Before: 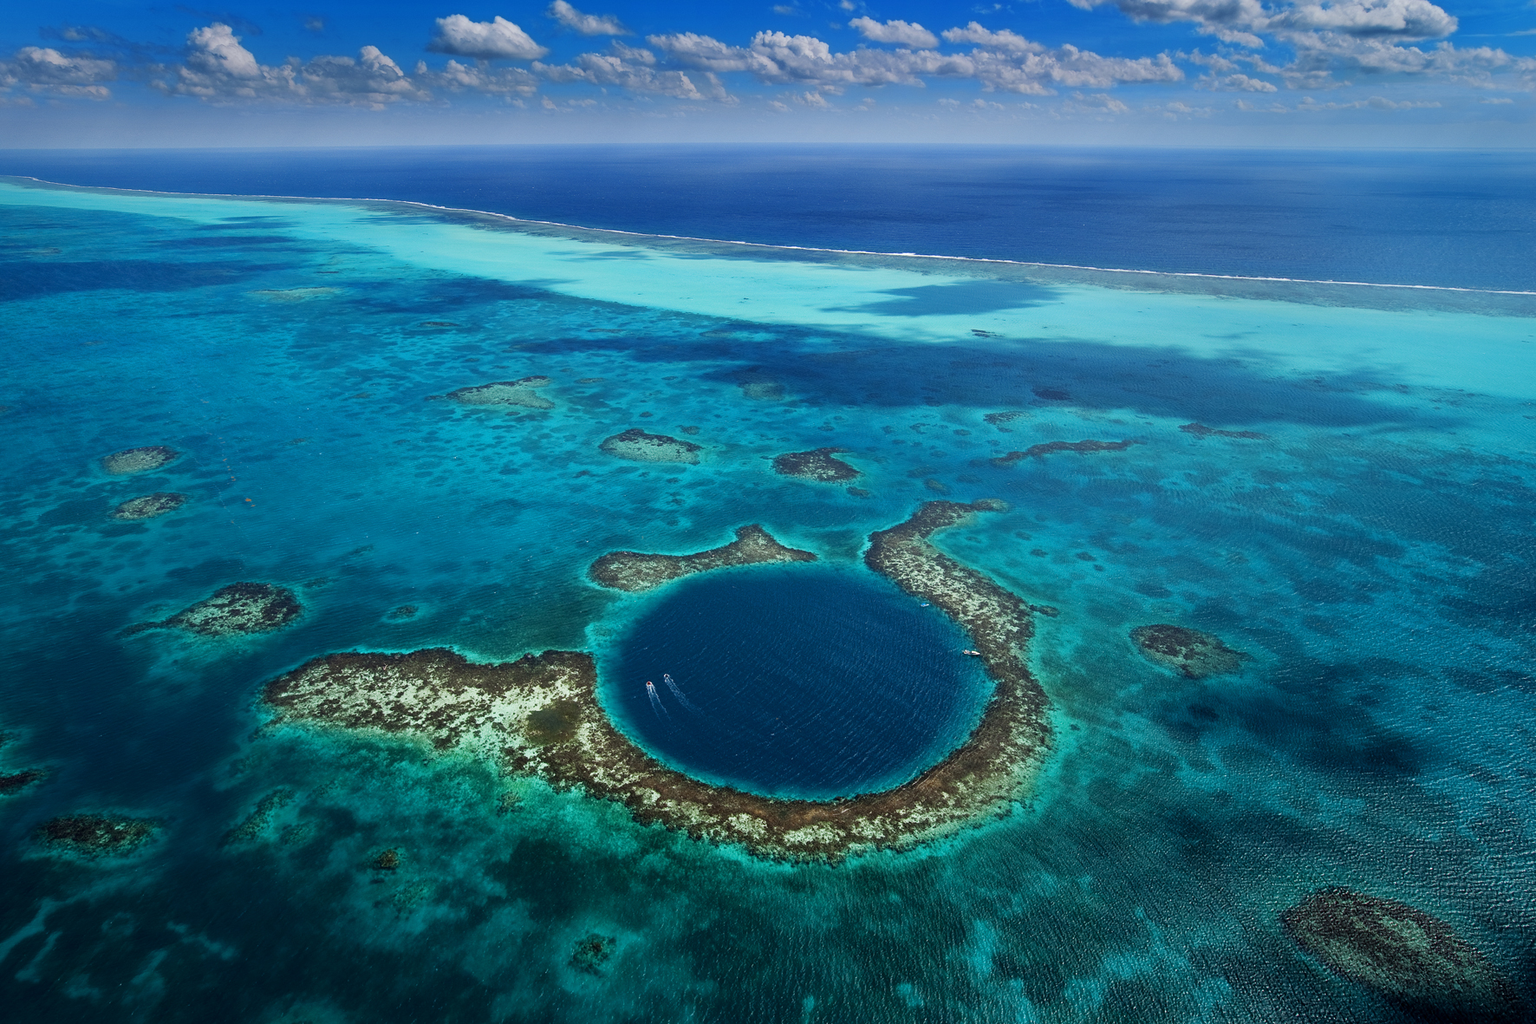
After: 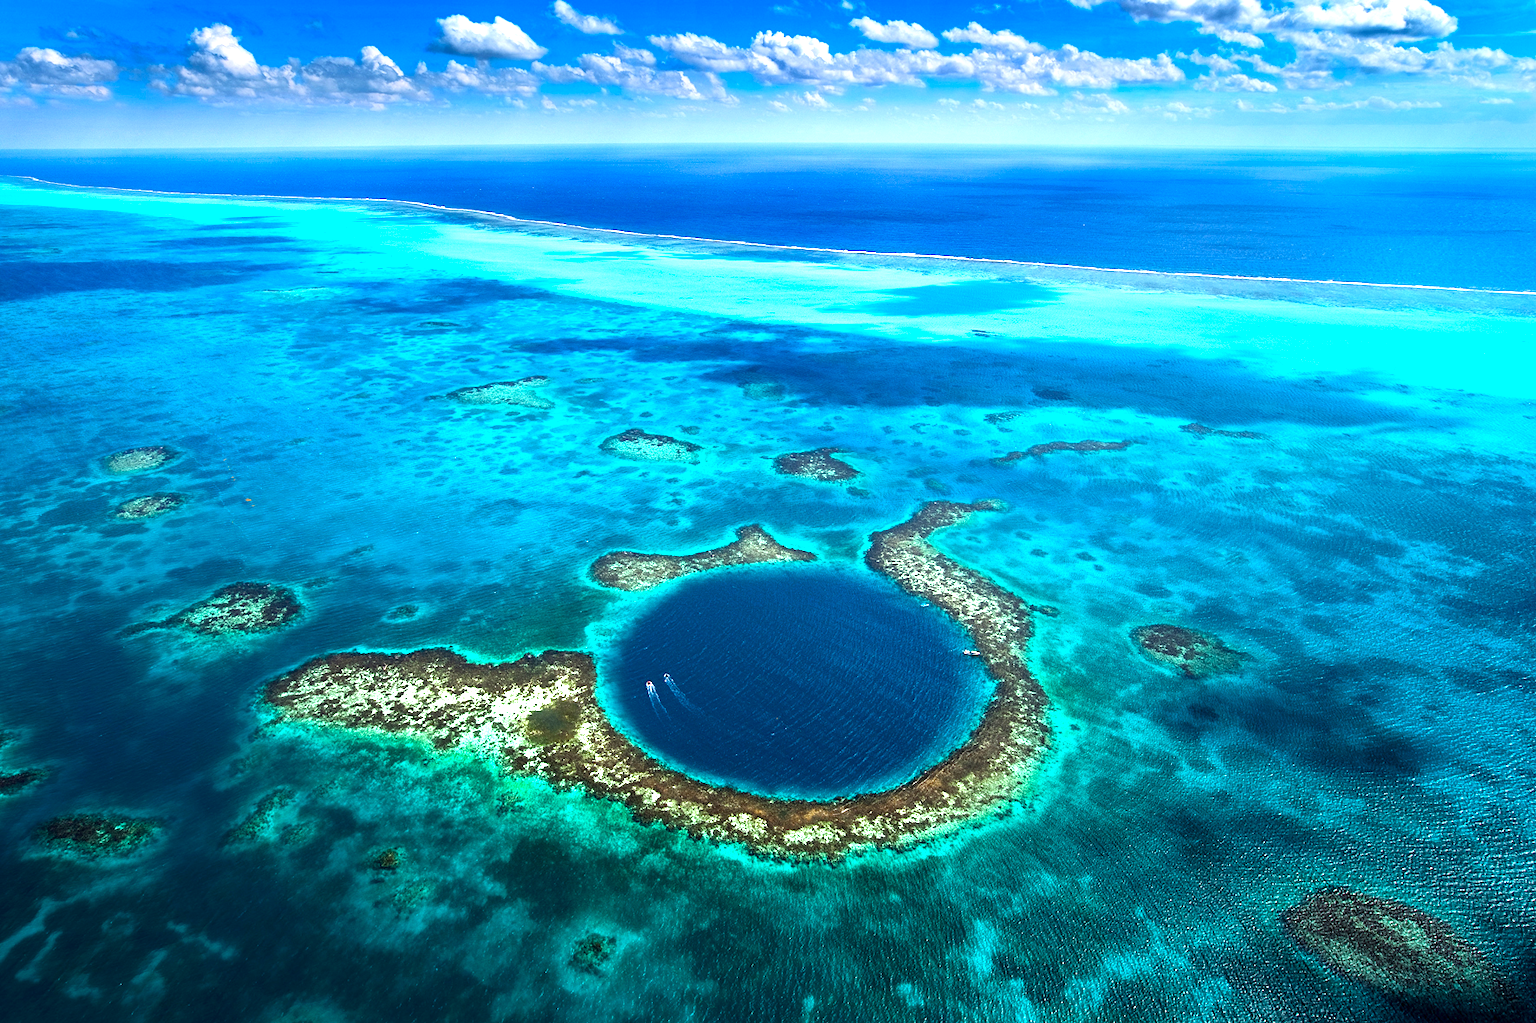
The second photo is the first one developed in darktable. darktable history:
color balance rgb: shadows lift › hue 87.2°, linear chroma grading › global chroma 14.93%, perceptual saturation grading › global saturation 0.8%, perceptual brilliance grading › global brilliance 29.702%, perceptual brilliance grading › highlights 12.543%, perceptual brilliance grading › mid-tones 23.773%
